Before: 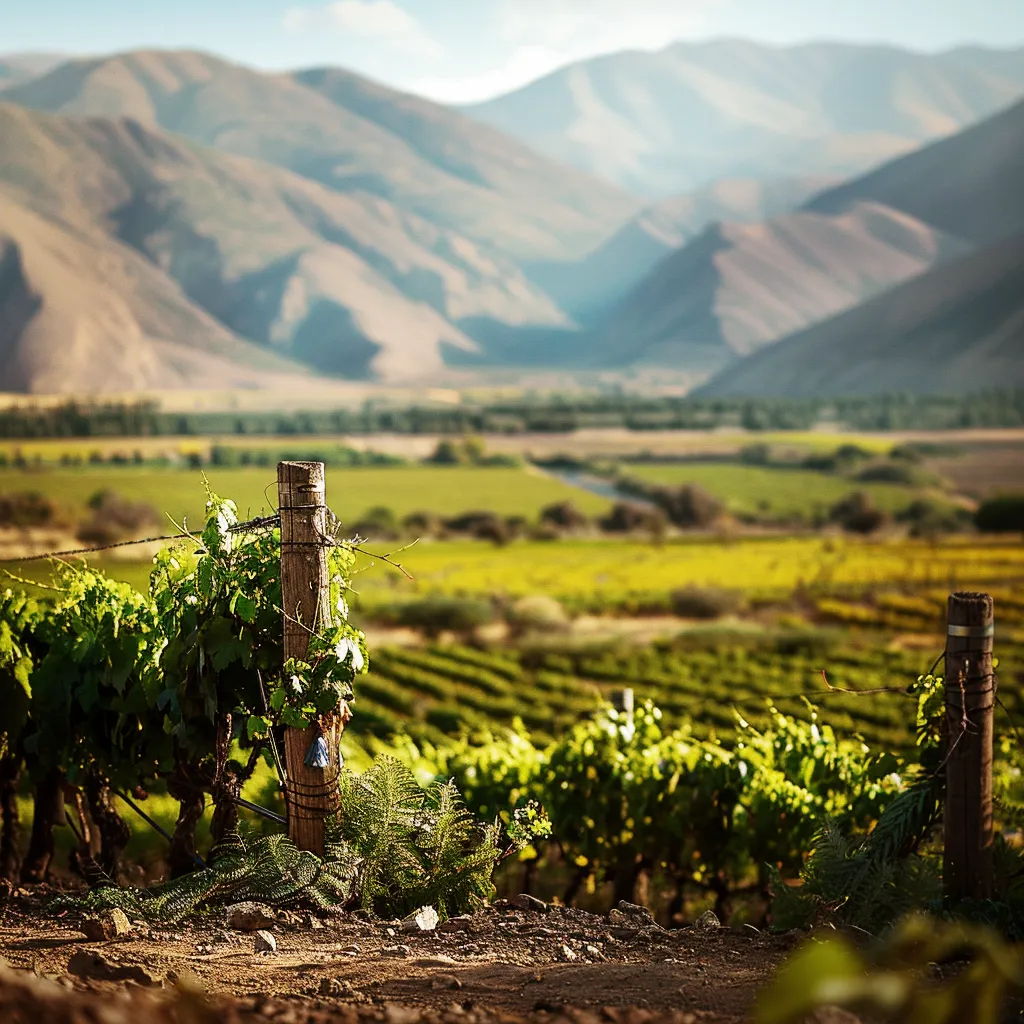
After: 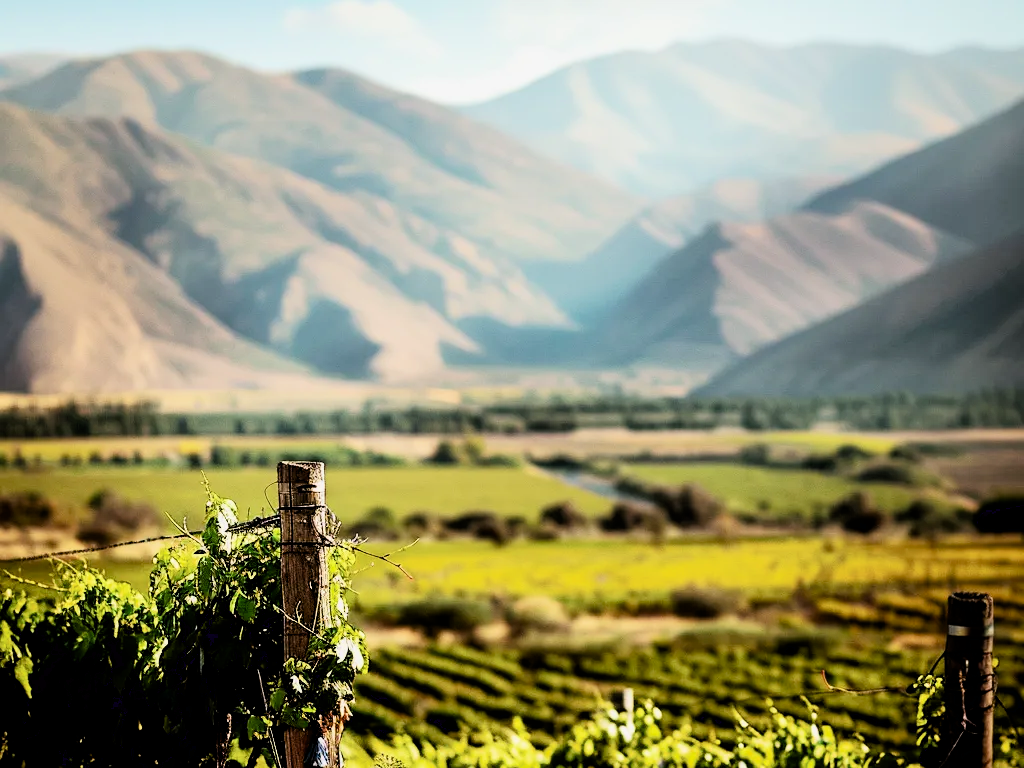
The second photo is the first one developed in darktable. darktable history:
crop: bottom 24.986%
exposure: black level correction 0.007, exposure 0.16 EV, compensate exposure bias true, compensate highlight preservation false
filmic rgb: black relative exposure -16 EV, white relative exposure 6.24 EV, hardness 5.14, contrast 1.357, color science v6 (2022)
